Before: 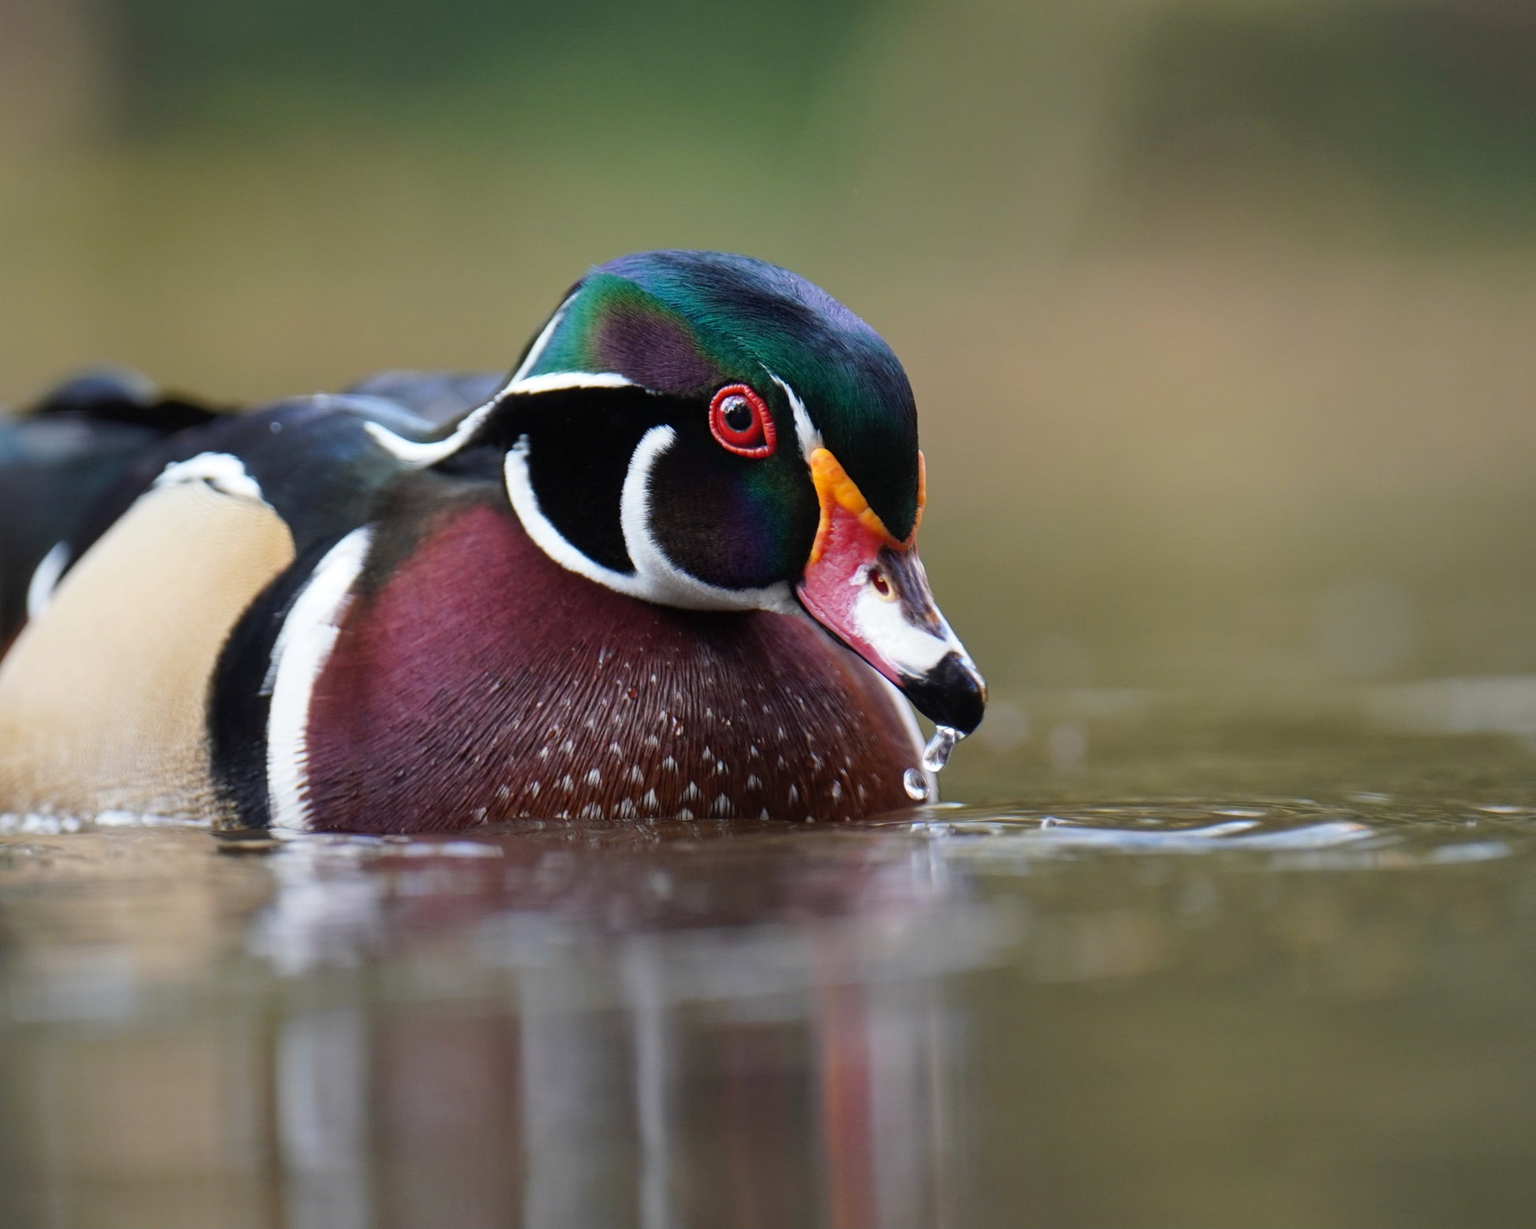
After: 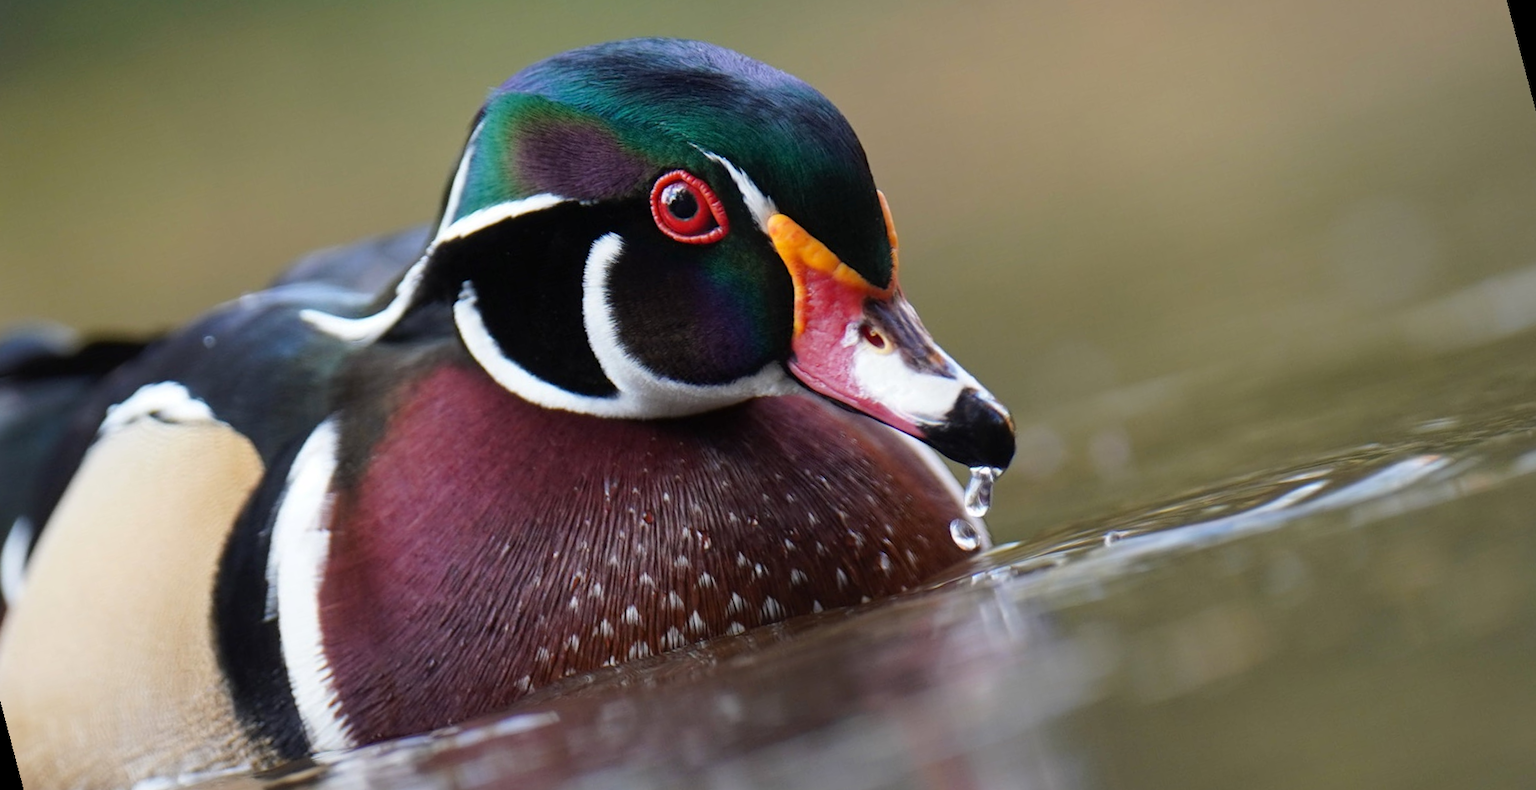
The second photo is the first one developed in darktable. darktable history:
rotate and perspective: rotation -14.8°, crop left 0.1, crop right 0.903, crop top 0.25, crop bottom 0.748
crop and rotate: top 2.479%, bottom 3.018%
